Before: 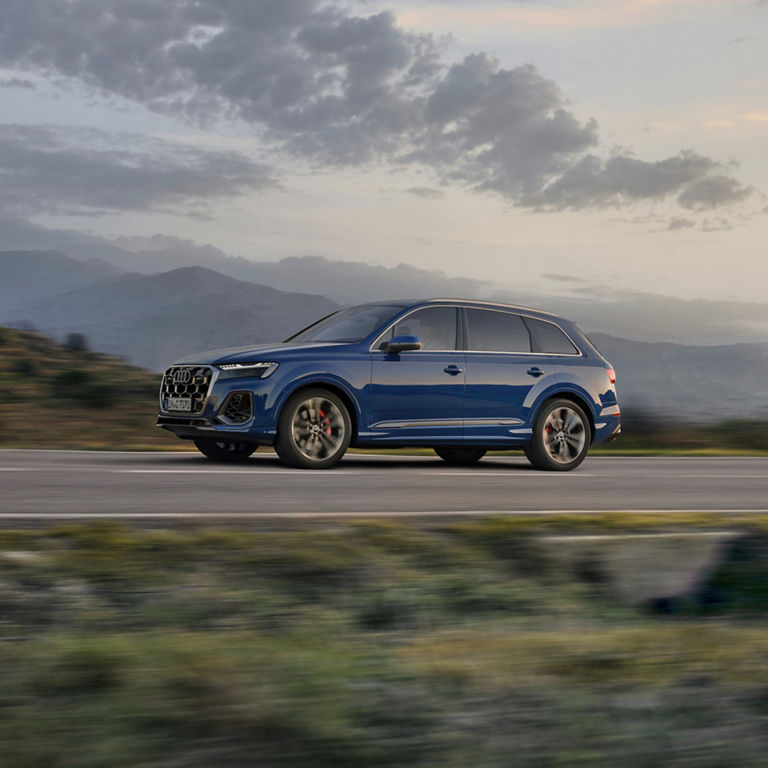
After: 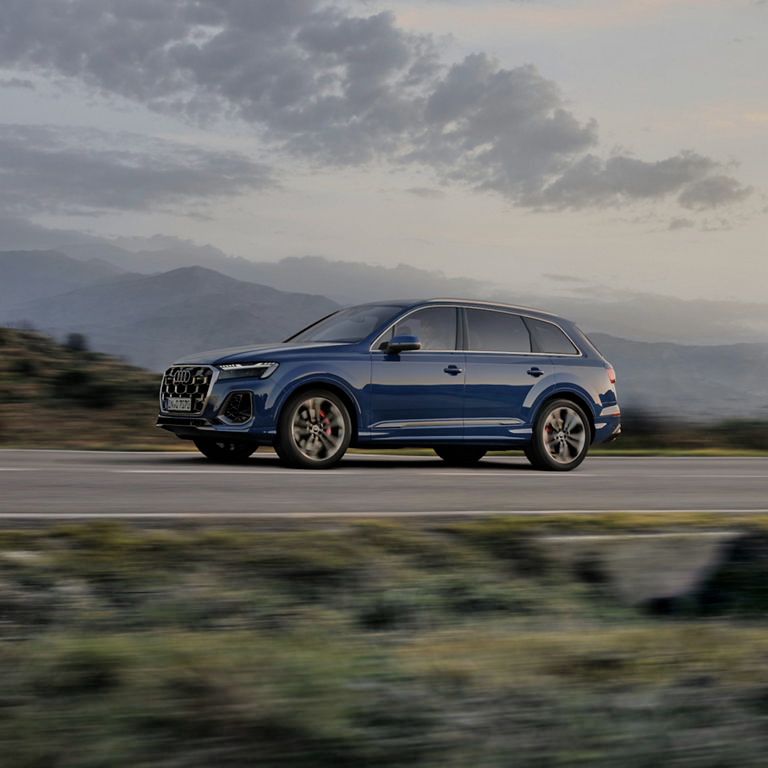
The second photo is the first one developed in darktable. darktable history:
contrast brightness saturation: saturation -0.1
filmic rgb: black relative exposure -7.65 EV, white relative exposure 4.56 EV, hardness 3.61
